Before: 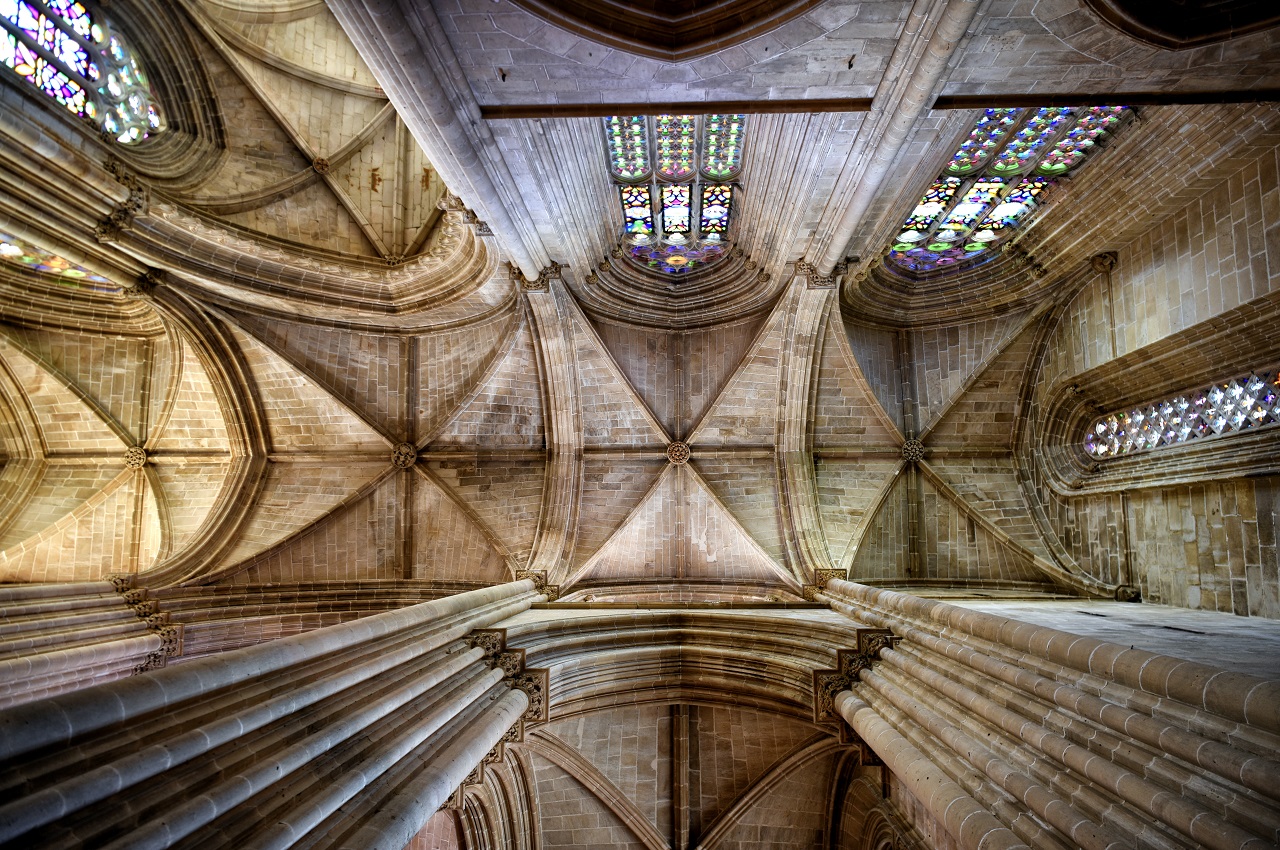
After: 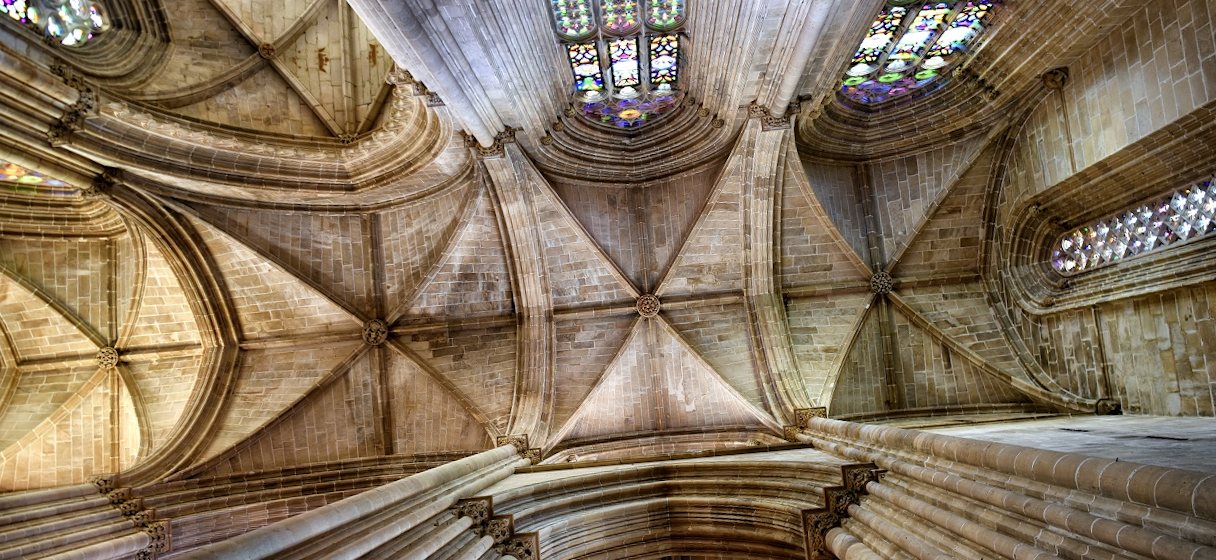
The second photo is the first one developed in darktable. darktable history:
rotate and perspective: rotation -5°, crop left 0.05, crop right 0.952, crop top 0.11, crop bottom 0.89
crop and rotate: top 12.5%, bottom 12.5%
